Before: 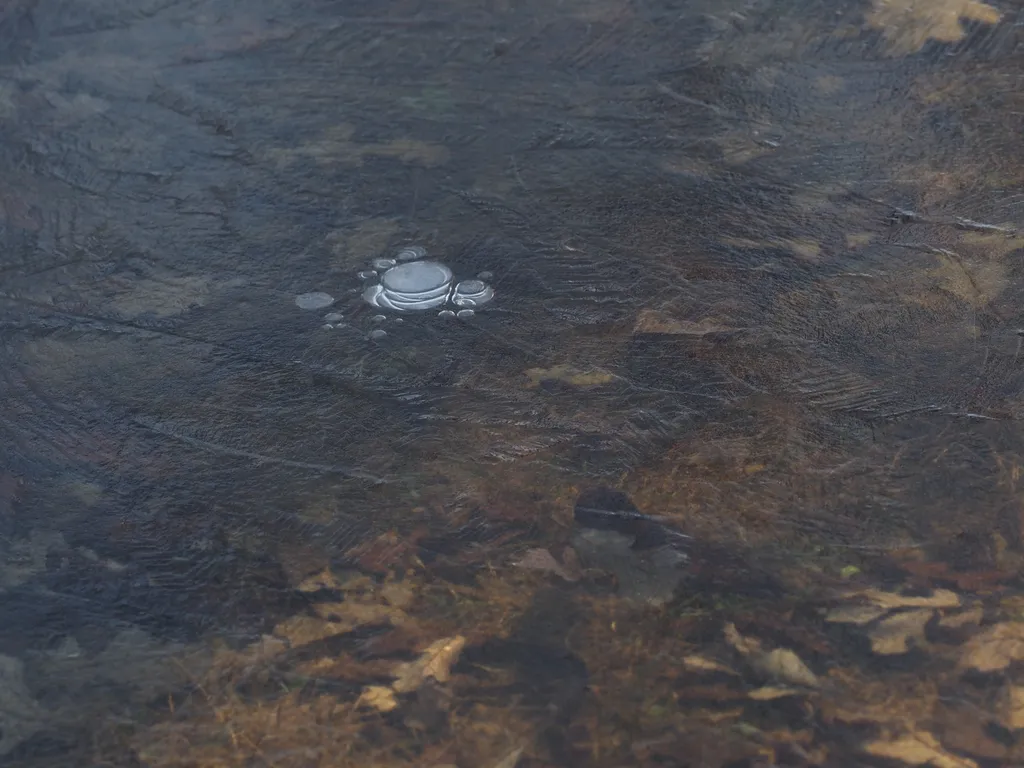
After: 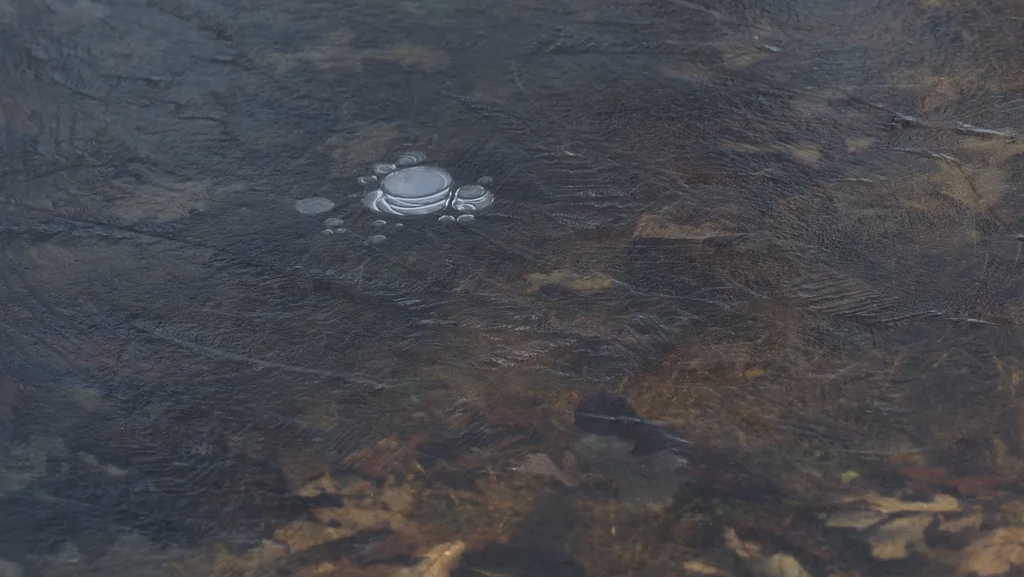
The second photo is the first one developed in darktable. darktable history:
crop and rotate: top 12.424%, bottom 12.414%
contrast brightness saturation: contrast -0.076, brightness -0.035, saturation -0.112
